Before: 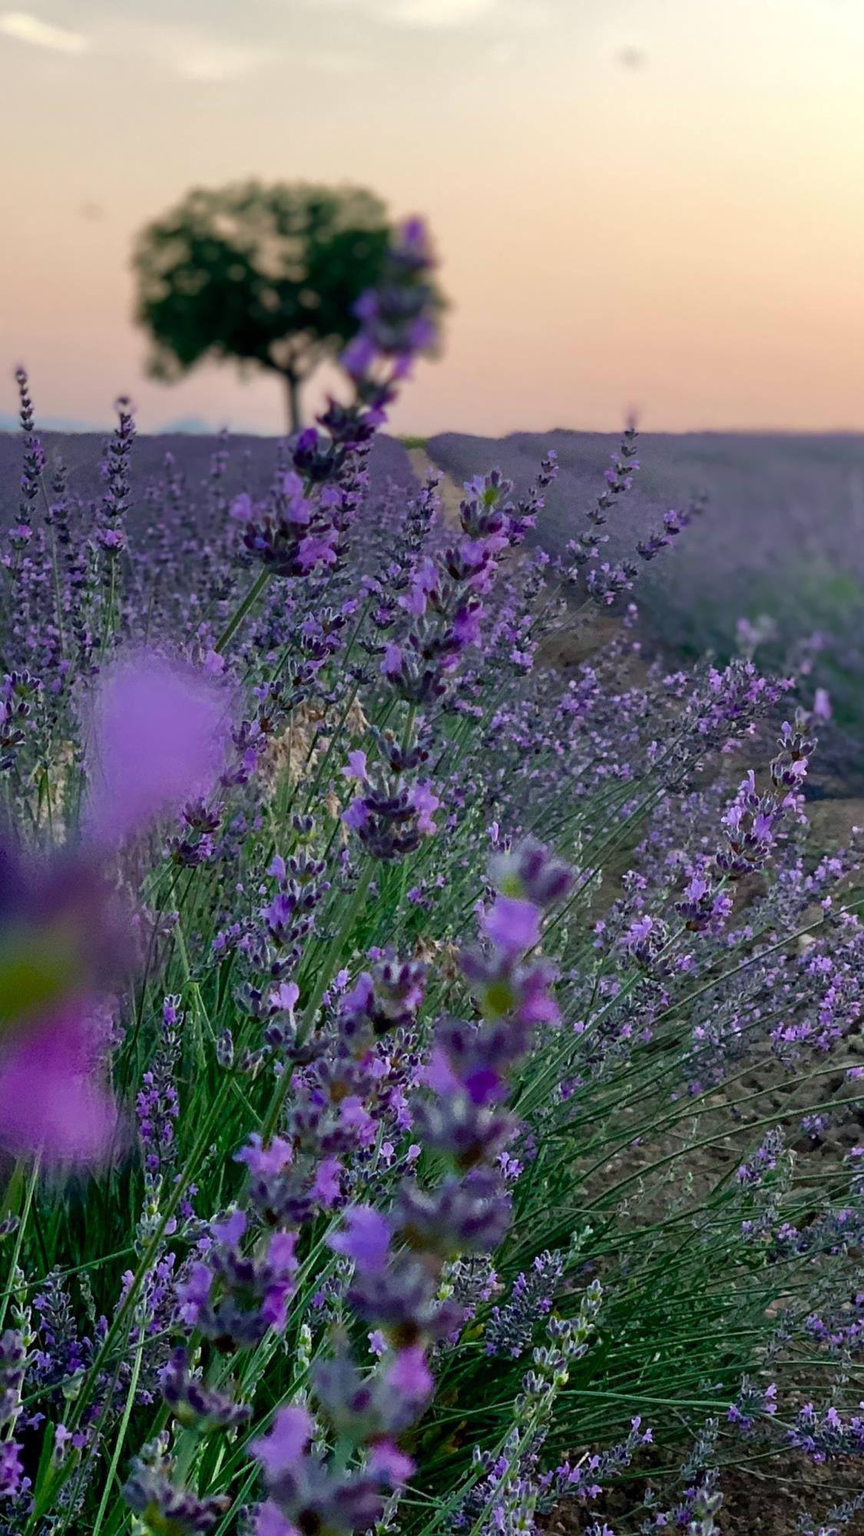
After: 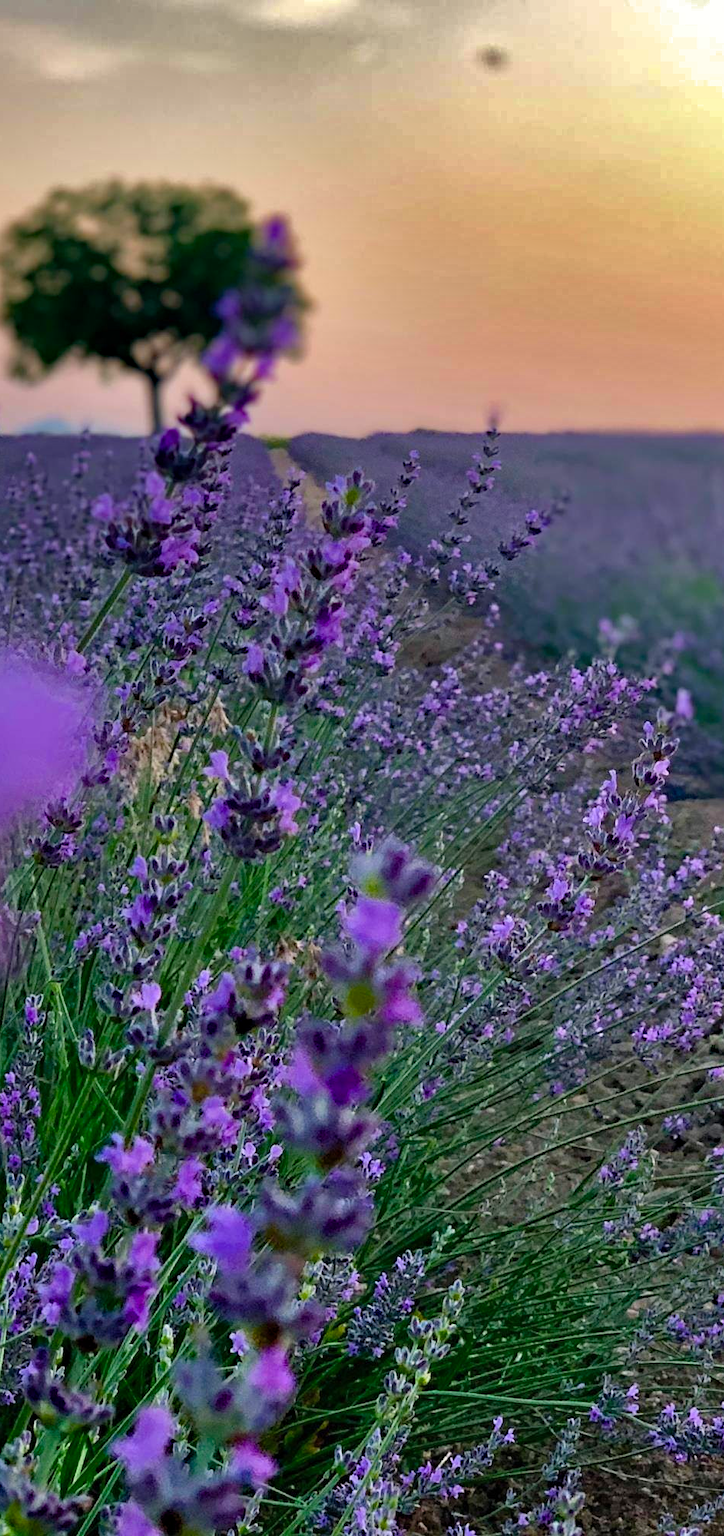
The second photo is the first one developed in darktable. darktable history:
haze removal: compatibility mode true, adaptive false
crop: left 16.014%
shadows and highlights: radius 107.64, shadows 41.32, highlights -71.95, low approximation 0.01, soften with gaussian
color balance rgb: highlights gain › chroma 0.287%, highlights gain › hue 331.01°, perceptual saturation grading › global saturation 25.436%
